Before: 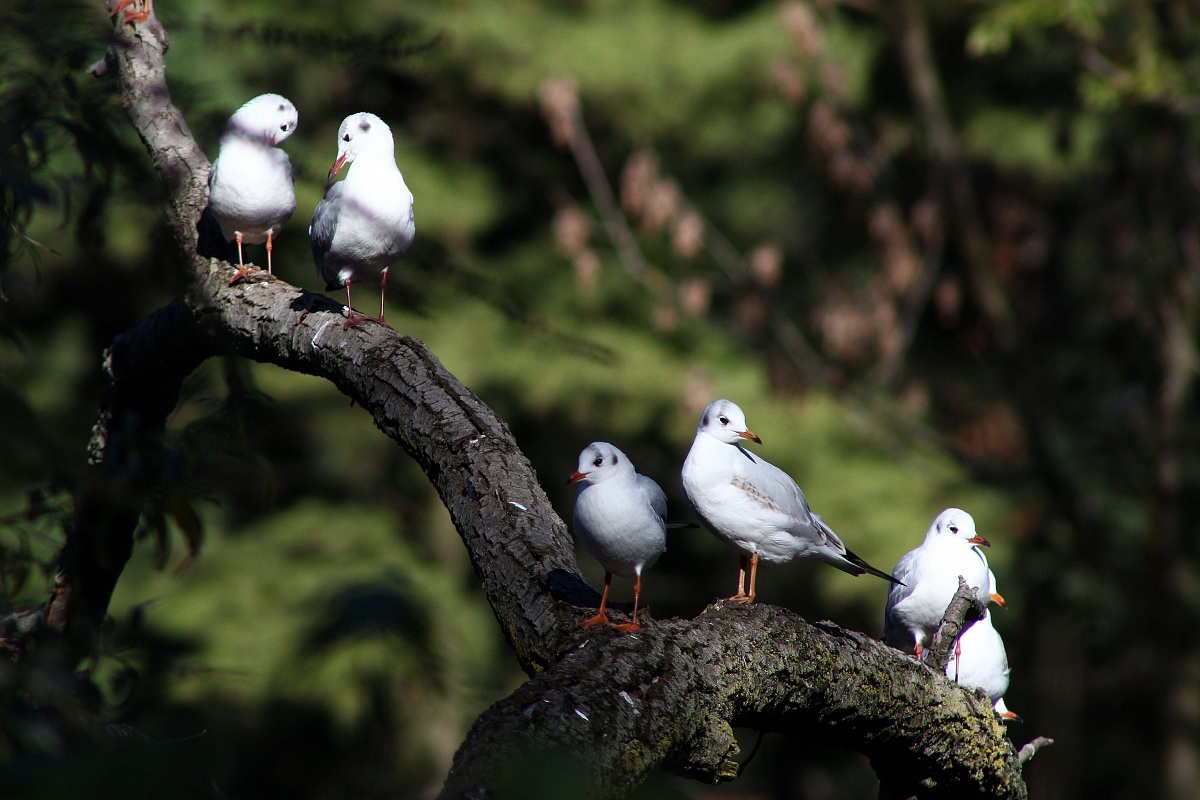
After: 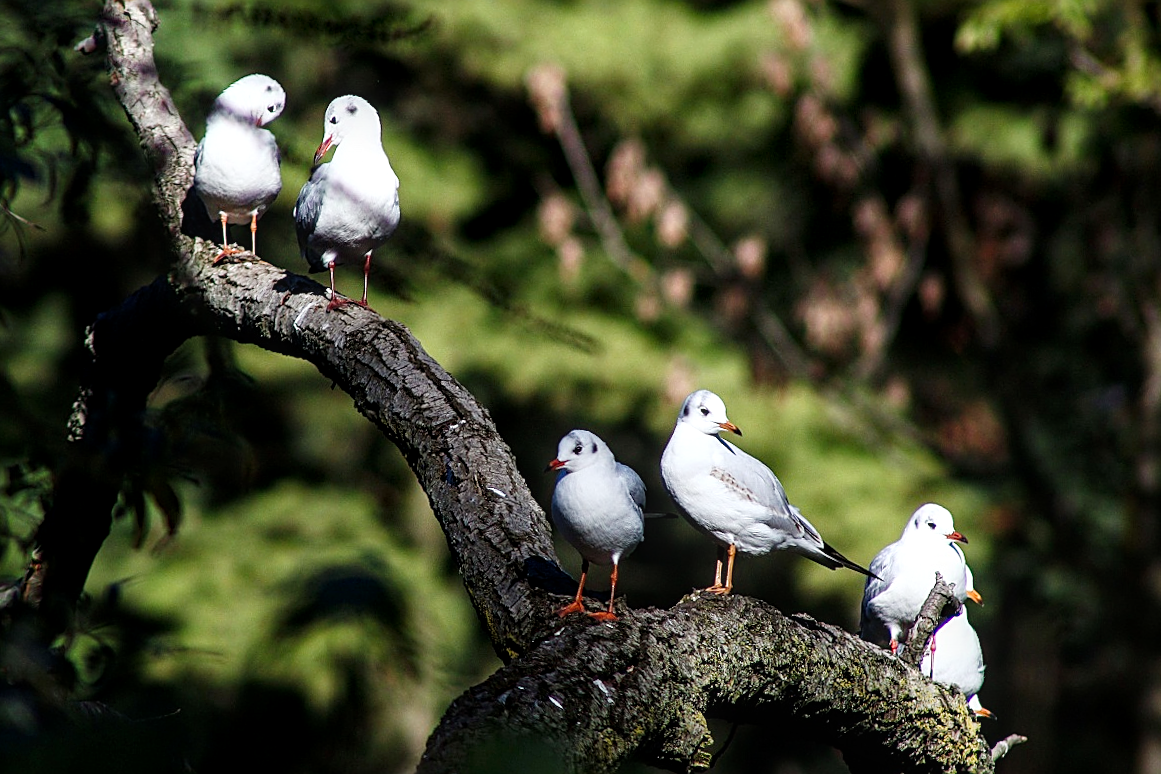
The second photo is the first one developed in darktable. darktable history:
crop and rotate: angle -1.26°
tone curve: curves: ch0 [(0, 0) (0.004, 0.001) (0.133, 0.112) (0.325, 0.362) (0.832, 0.893) (1, 1)], preserve colors none
exposure: exposure 0.299 EV, compensate highlight preservation false
sharpen: on, module defaults
contrast brightness saturation: contrast 0.072
local contrast: on, module defaults
